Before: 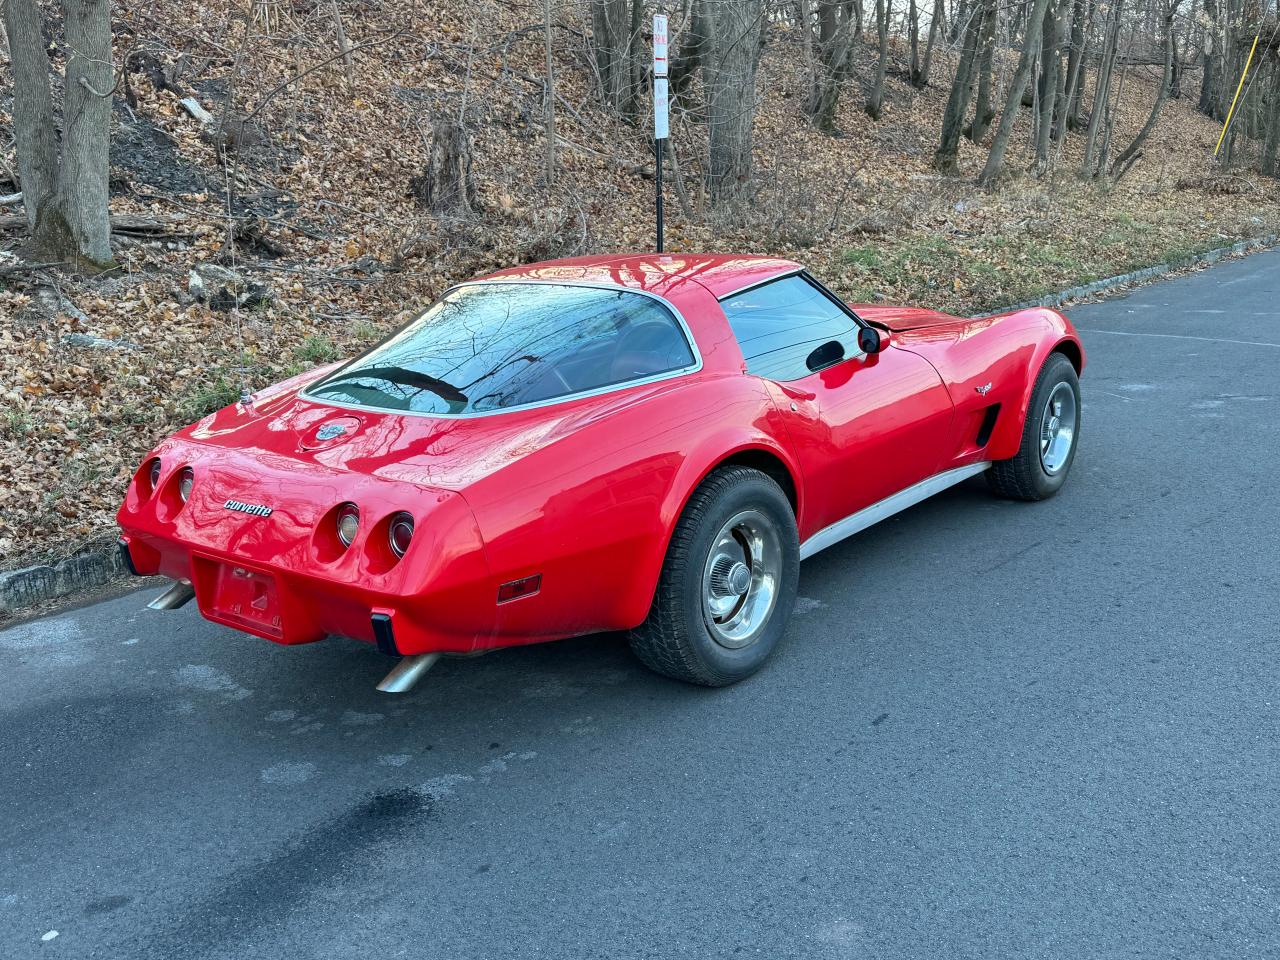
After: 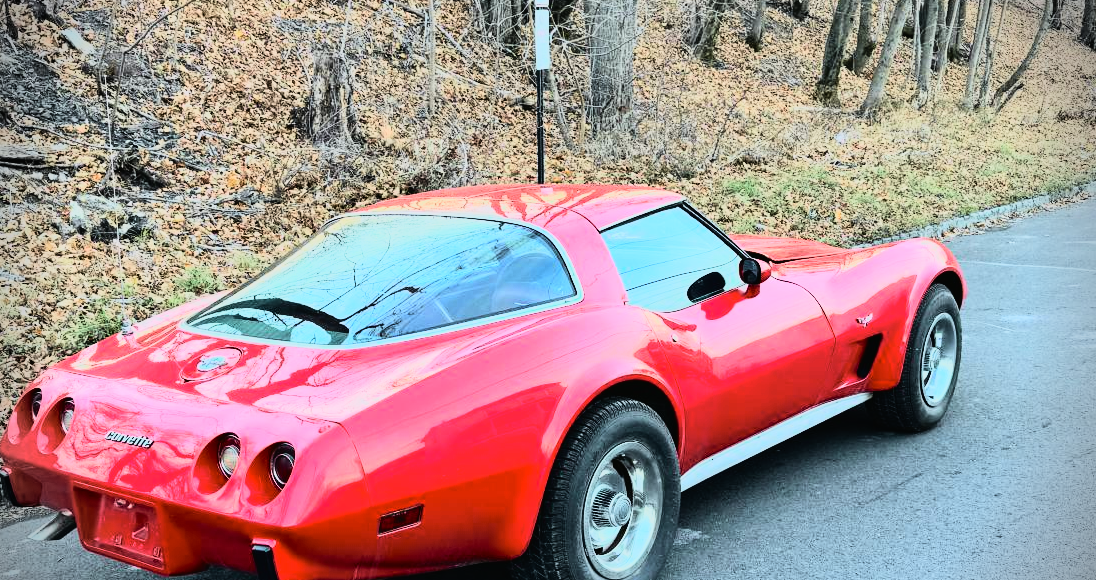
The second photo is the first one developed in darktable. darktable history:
rgb curve: curves: ch0 [(0, 0) (0.21, 0.15) (0.24, 0.21) (0.5, 0.75) (0.75, 0.96) (0.89, 0.99) (1, 1)]; ch1 [(0, 0.02) (0.21, 0.13) (0.25, 0.2) (0.5, 0.67) (0.75, 0.9) (0.89, 0.97) (1, 1)]; ch2 [(0, 0.02) (0.21, 0.13) (0.25, 0.2) (0.5, 0.67) (0.75, 0.9) (0.89, 0.97) (1, 1)], compensate middle gray true
bloom: size 9%, threshold 100%, strength 7%
crop and rotate: left 9.345%, top 7.22%, right 4.982%, bottom 32.331%
tone curve: curves: ch0 [(0, 0.014) (0.036, 0.047) (0.15, 0.156) (0.27, 0.258) (0.511, 0.506) (0.761, 0.741) (1, 0.919)]; ch1 [(0, 0) (0.179, 0.173) (0.322, 0.32) (0.429, 0.431) (0.502, 0.5) (0.519, 0.522) (0.562, 0.575) (0.631, 0.65) (0.72, 0.692) (1, 1)]; ch2 [(0, 0) (0.29, 0.295) (0.404, 0.436) (0.497, 0.498) (0.533, 0.556) (0.599, 0.607) (0.696, 0.707) (1, 1)], color space Lab, independent channels, preserve colors none
vignetting: fall-off start 88.03%, fall-off radius 24.9%
